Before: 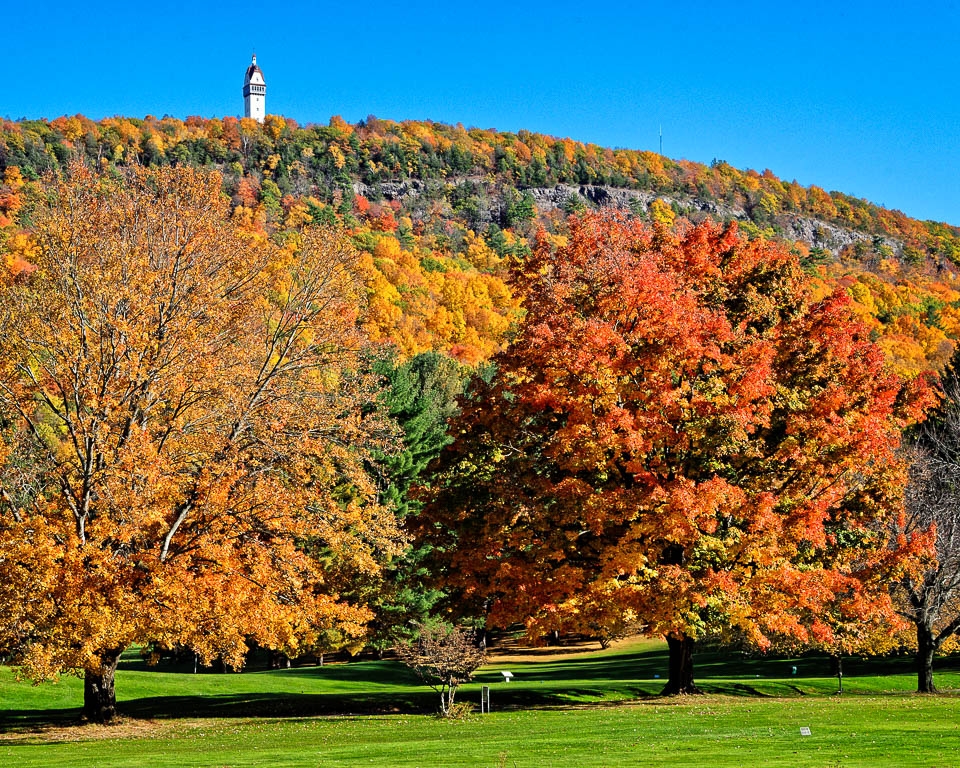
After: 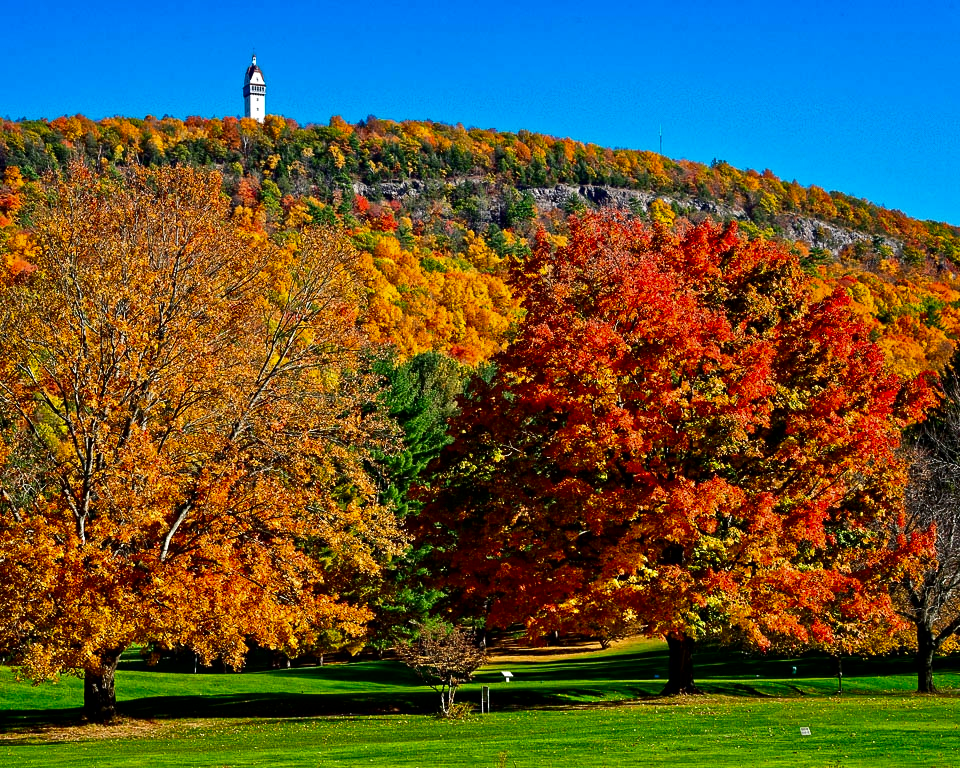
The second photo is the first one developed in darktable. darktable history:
exposure: exposure 0.129 EV, compensate highlight preservation false
contrast brightness saturation: brightness -0.251, saturation 0.199
